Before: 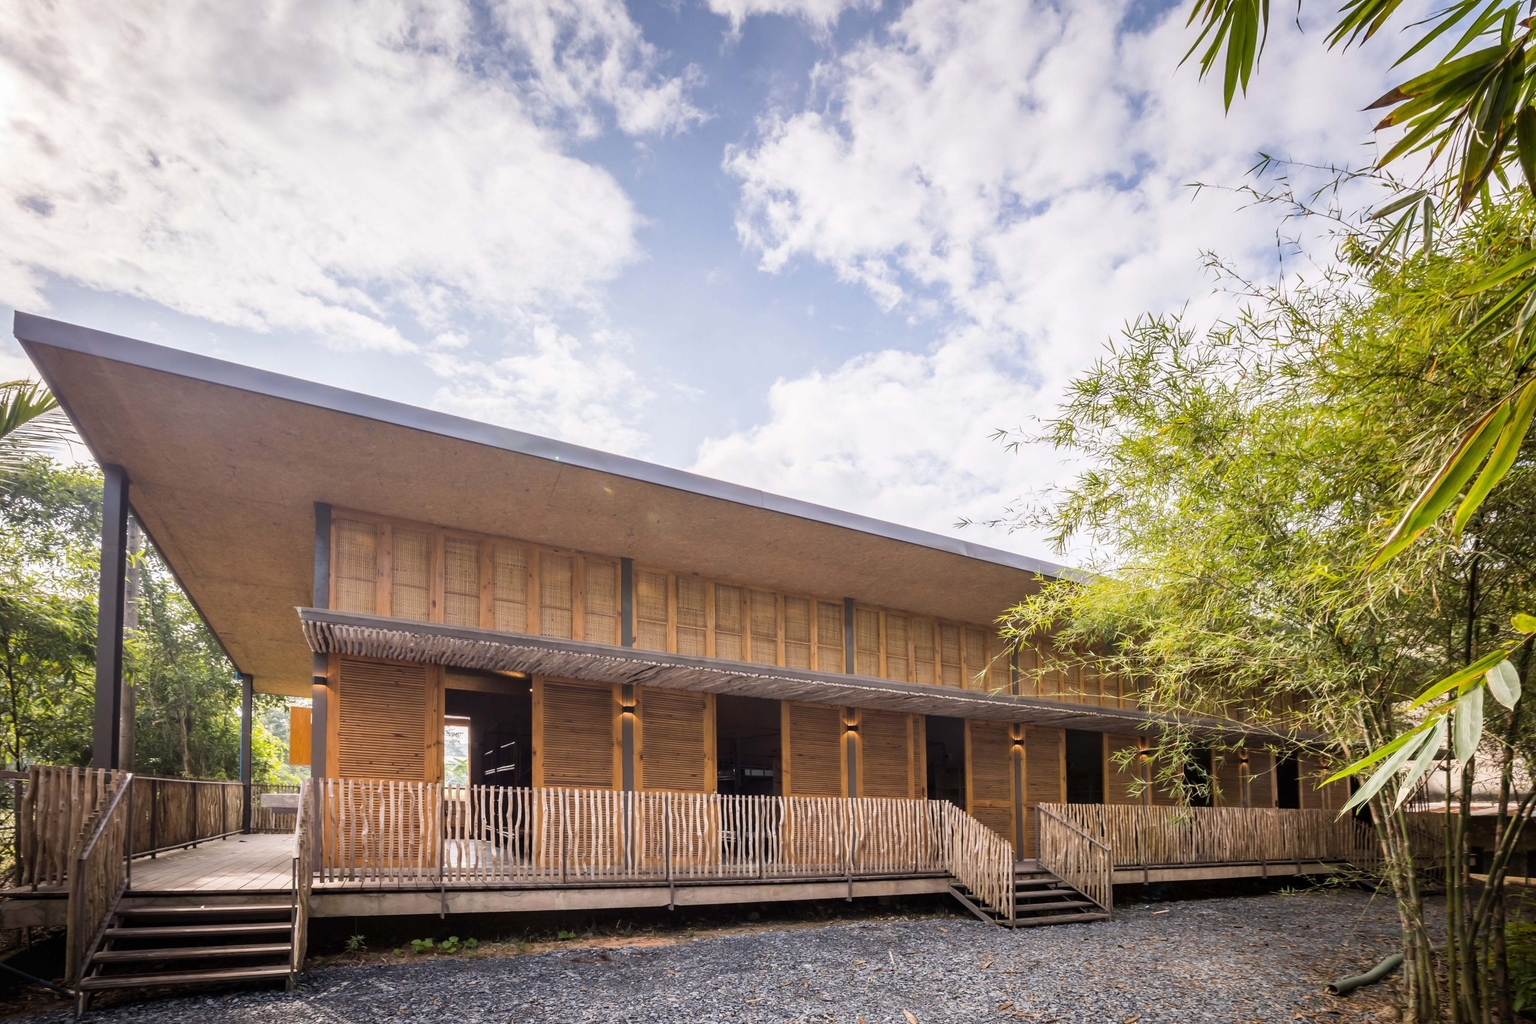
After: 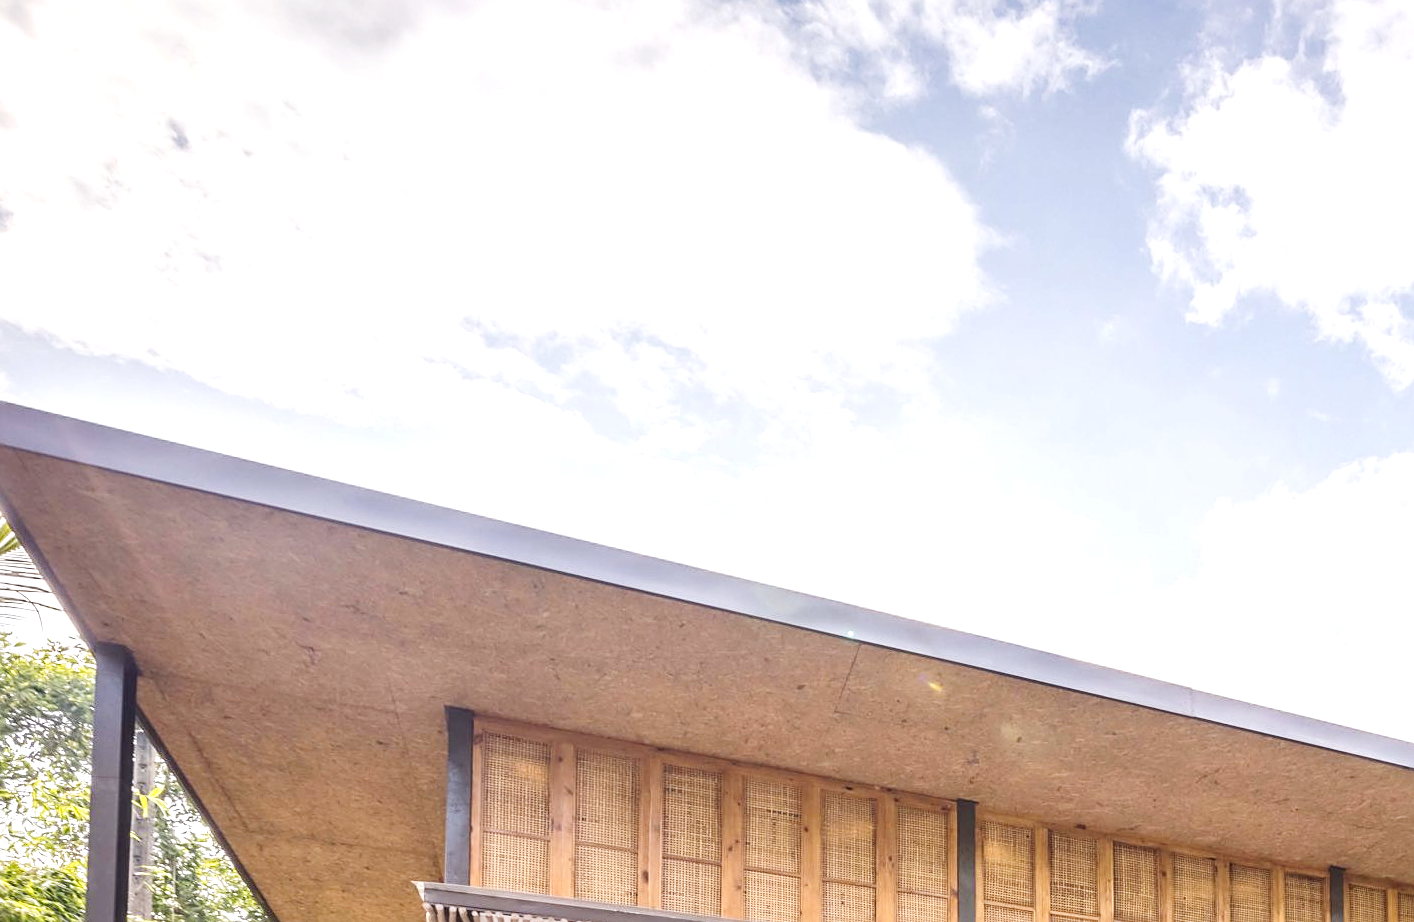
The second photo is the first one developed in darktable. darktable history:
local contrast: on, module defaults
tone curve: curves: ch0 [(0, 0) (0.071, 0.047) (0.266, 0.26) (0.491, 0.552) (0.753, 0.818) (1, 0.983)]; ch1 [(0, 0) (0.346, 0.307) (0.408, 0.369) (0.463, 0.443) (0.482, 0.493) (0.502, 0.5) (0.517, 0.518) (0.55, 0.573) (0.597, 0.641) (0.651, 0.709) (1, 1)]; ch2 [(0, 0) (0.346, 0.34) (0.434, 0.46) (0.485, 0.494) (0.5, 0.494) (0.517, 0.506) (0.535, 0.545) (0.583, 0.634) (0.625, 0.686) (1, 1)], preserve colors none
sharpen: on, module defaults
crop and rotate: left 3.06%, top 7.668%, right 41.674%, bottom 38.268%
exposure: exposure 0.559 EV, compensate exposure bias true, compensate highlight preservation false
